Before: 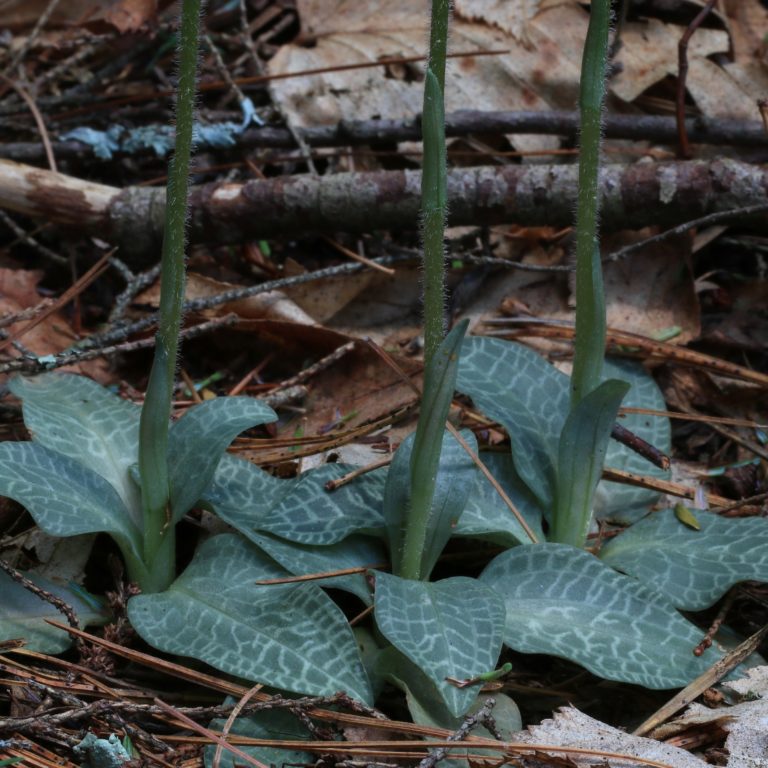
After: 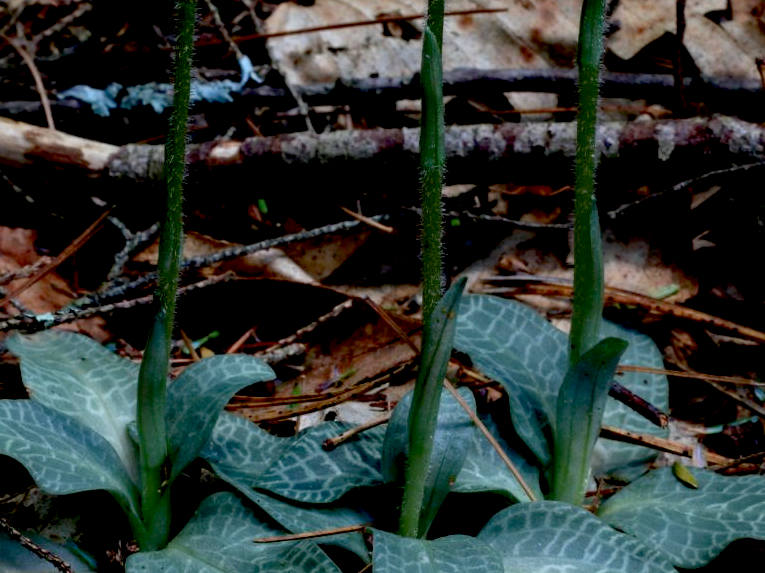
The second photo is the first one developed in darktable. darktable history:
crop: left 0.387%, top 5.469%, bottom 19.809%
tone equalizer: on, module defaults
exposure: black level correction 0.031, exposure 0.304 EV, compensate highlight preservation false
